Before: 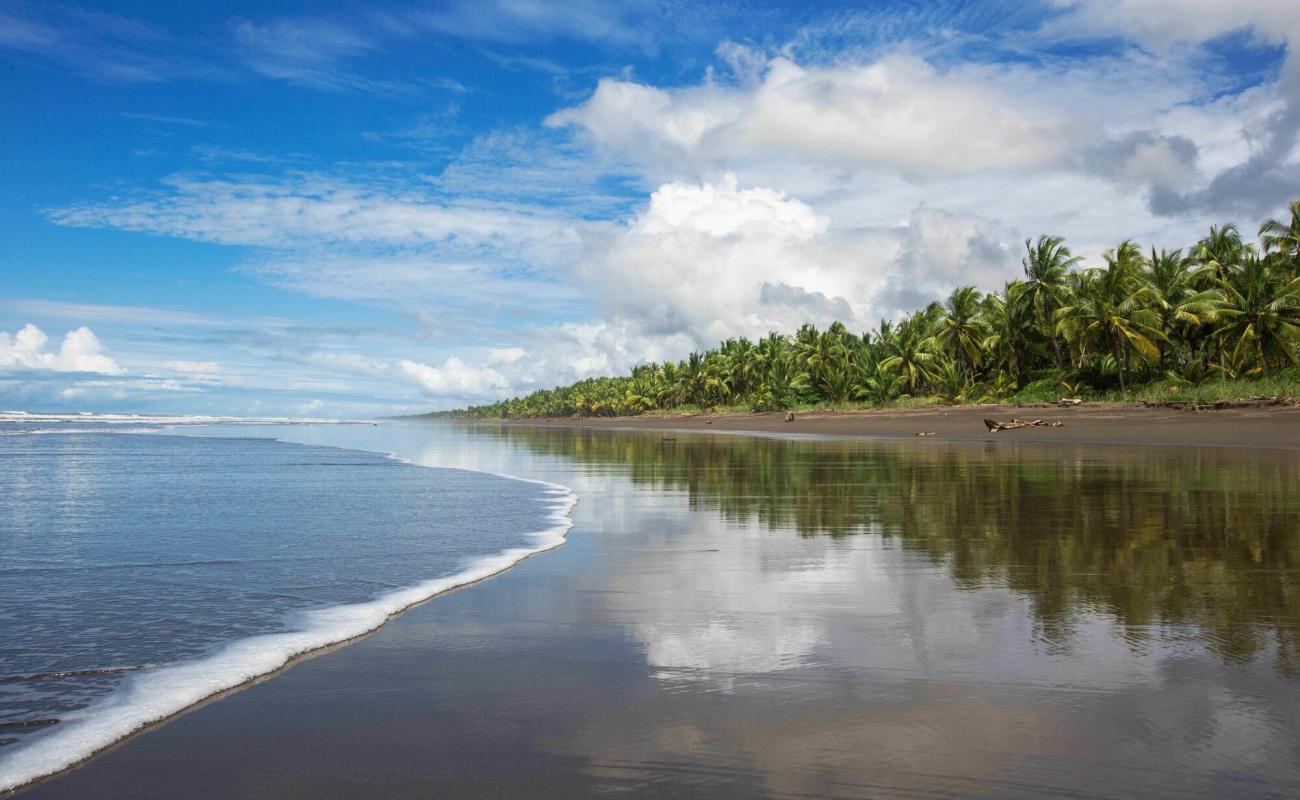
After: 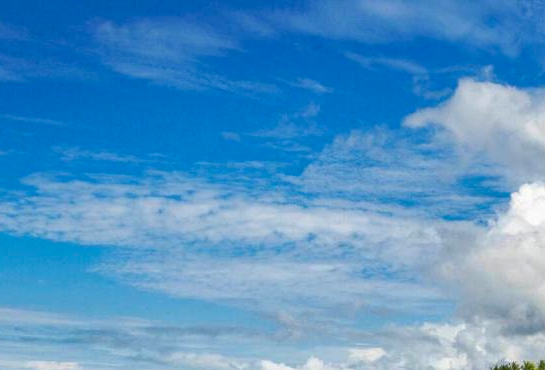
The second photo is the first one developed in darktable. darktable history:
haze removal: compatibility mode true, adaptive false
shadows and highlights: shadows 60, soften with gaussian
color balance: on, module defaults
crop and rotate: left 10.817%, top 0.062%, right 47.194%, bottom 53.626%
